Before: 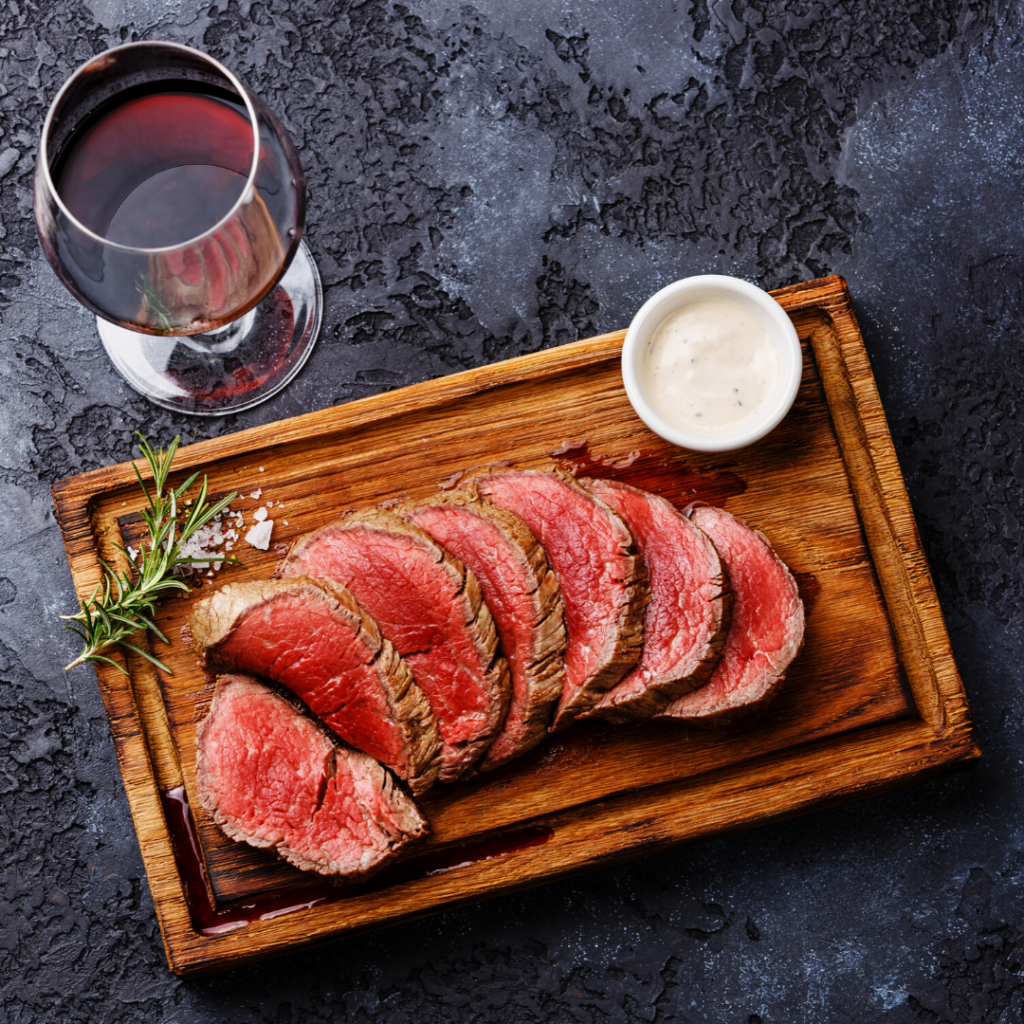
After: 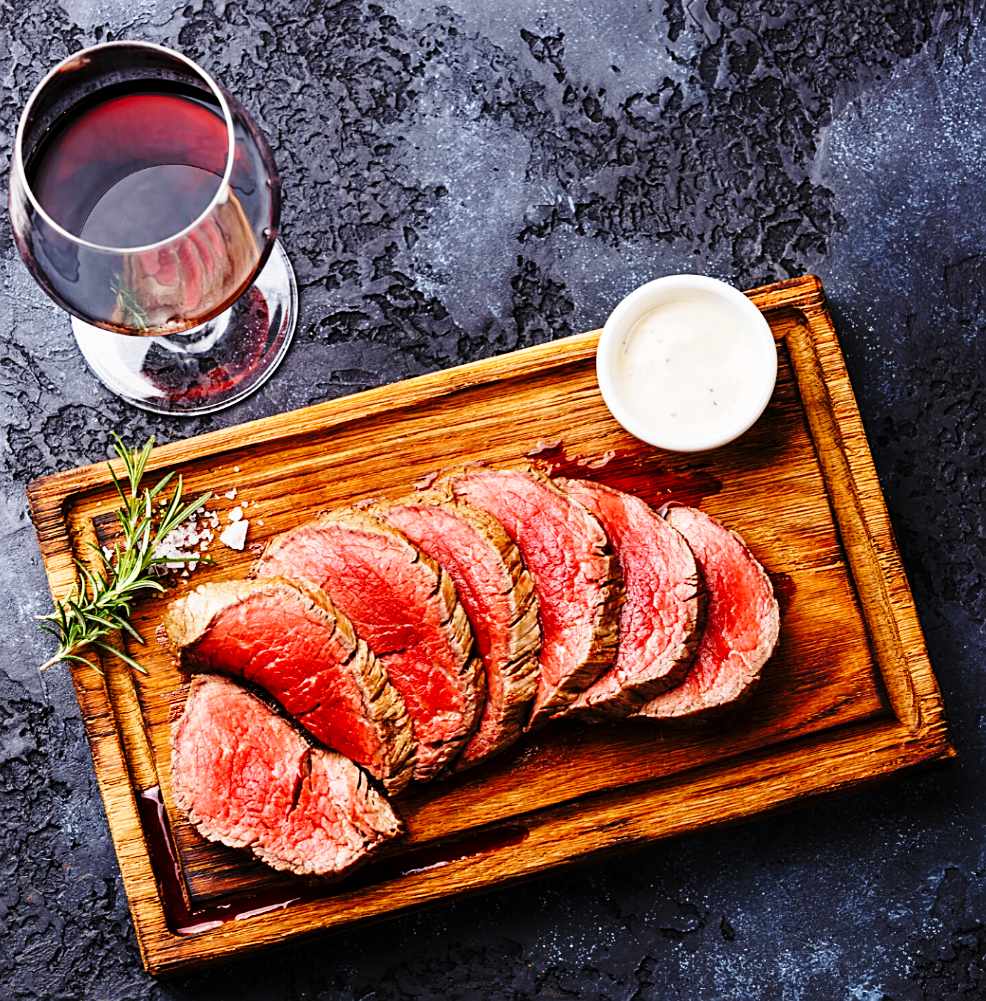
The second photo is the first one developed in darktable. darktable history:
sharpen: on, module defaults
crop and rotate: left 2.536%, right 1.107%, bottom 2.246%
base curve: curves: ch0 [(0, 0) (0.028, 0.03) (0.121, 0.232) (0.46, 0.748) (0.859, 0.968) (1, 1)], preserve colors none
